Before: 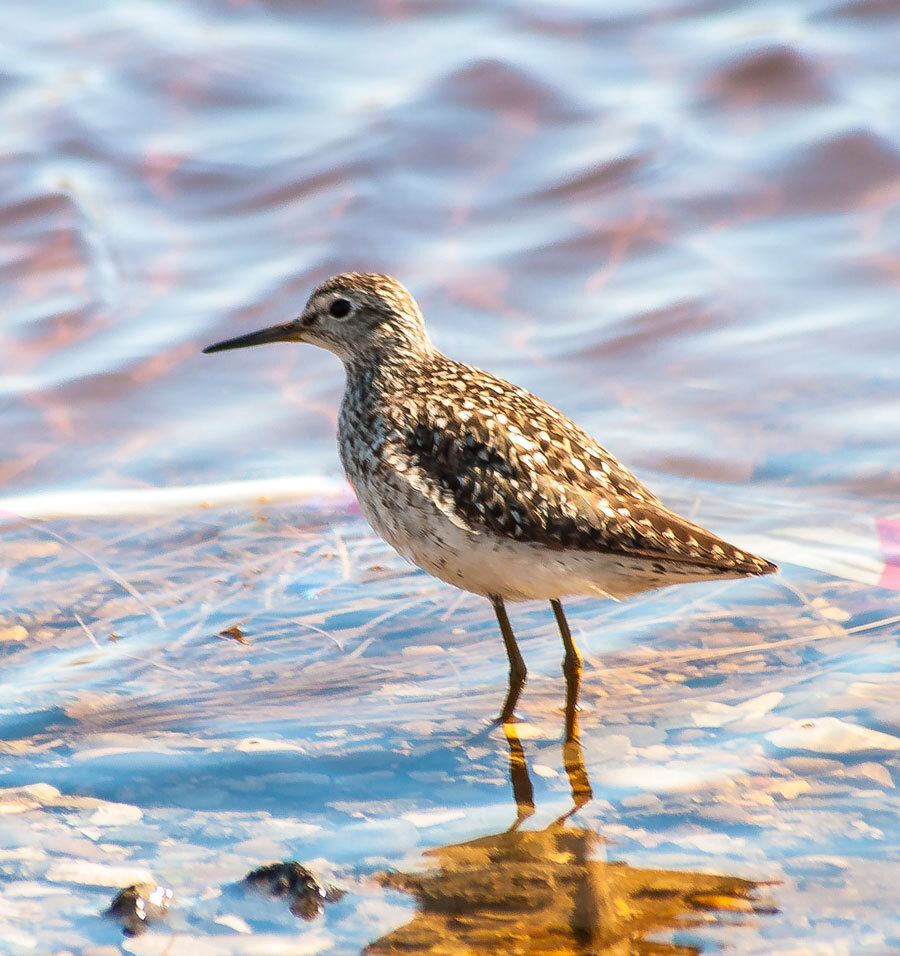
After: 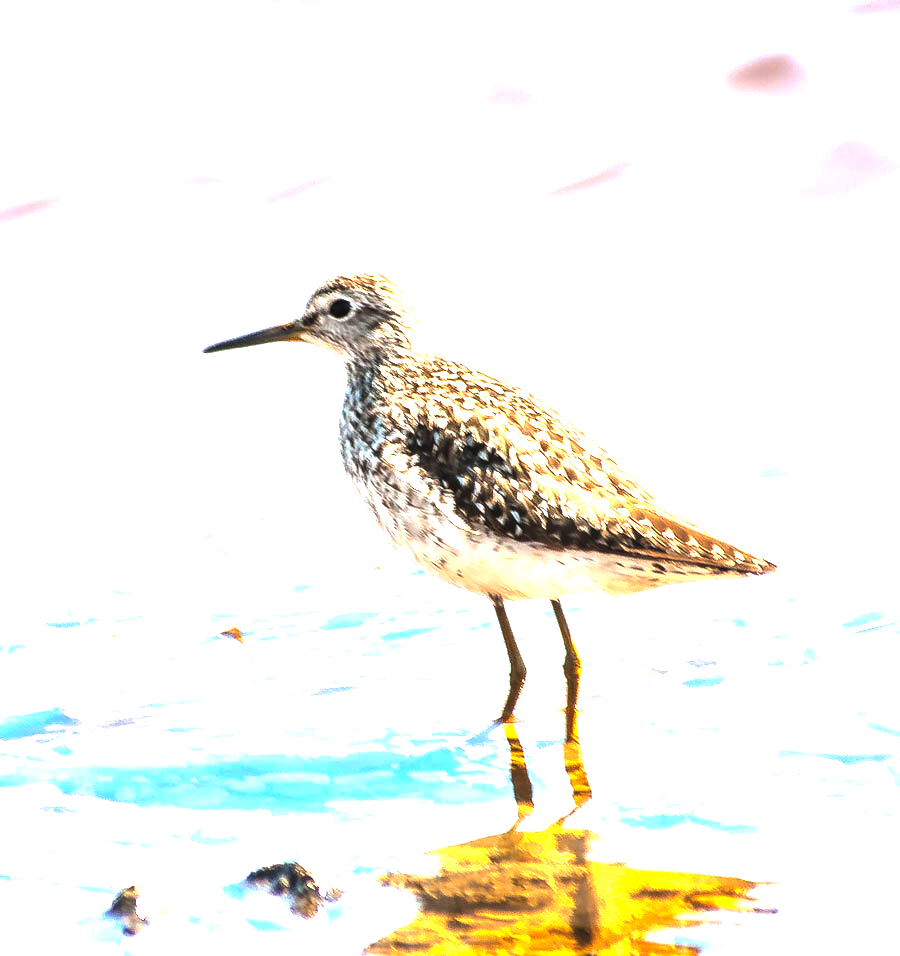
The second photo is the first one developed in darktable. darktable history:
exposure: black level correction -0.005, exposure 0.617 EV, compensate highlight preservation false
color balance rgb: perceptual saturation grading › global saturation 8.785%, perceptual brilliance grading › highlights 20.298%, perceptual brilliance grading › mid-tones 19.595%, perceptual brilliance grading › shadows -20.036%
tone equalizer: -8 EV -0.714 EV, -7 EV -0.676 EV, -6 EV -0.561 EV, -5 EV -0.377 EV, -3 EV 0.382 EV, -2 EV 0.6 EV, -1 EV 0.681 EV, +0 EV 0.752 EV
